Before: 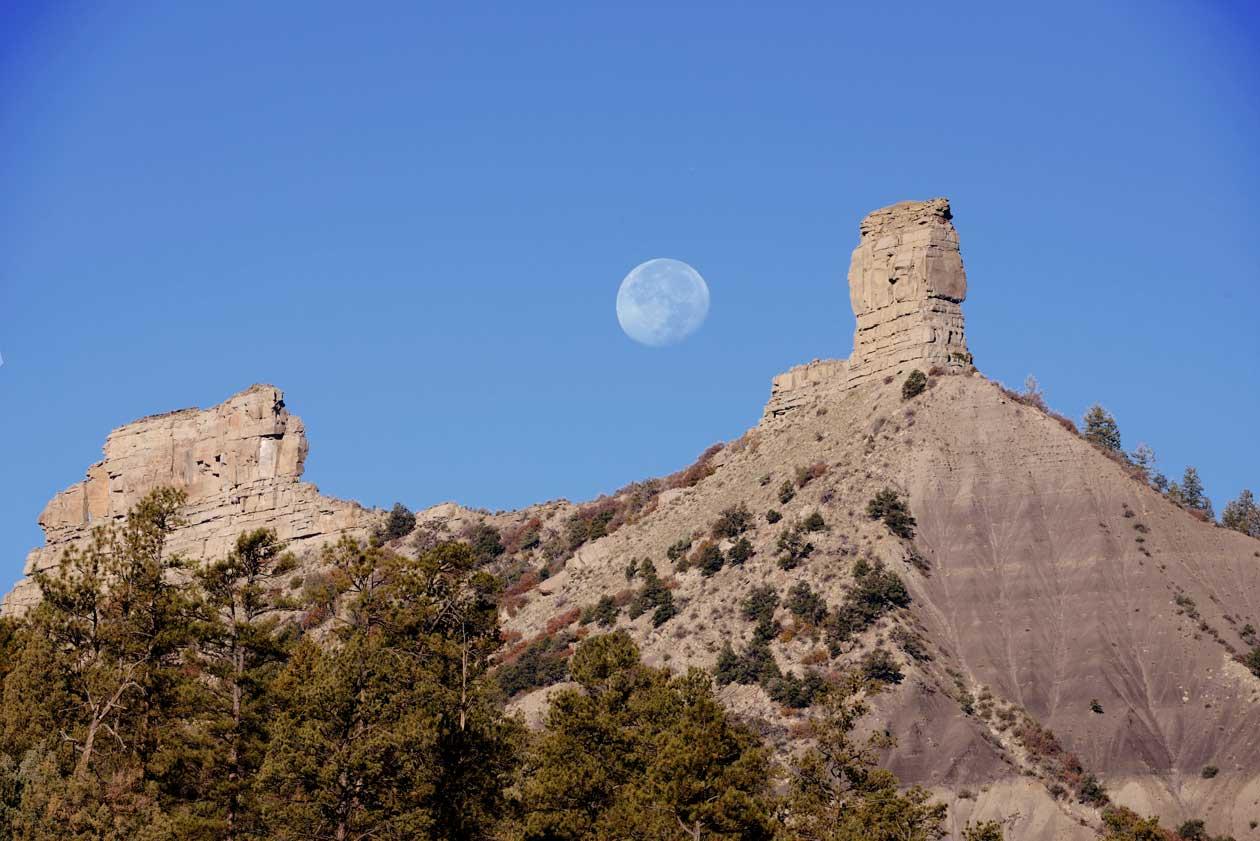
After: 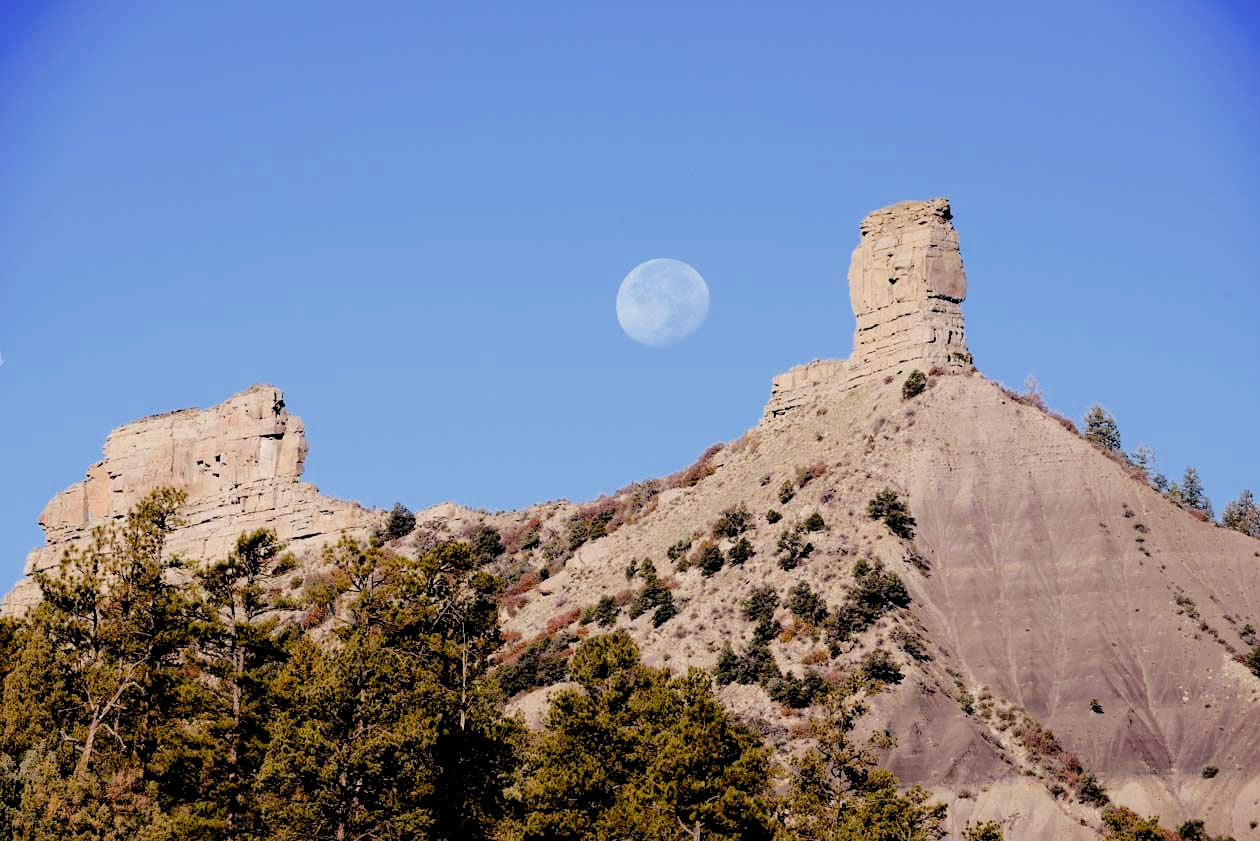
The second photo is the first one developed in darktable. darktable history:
filmic rgb: black relative exposure -4.78 EV, white relative exposure 4.04 EV, hardness 2.84
exposure: black level correction 0.012, exposure 0.693 EV, compensate highlight preservation false
